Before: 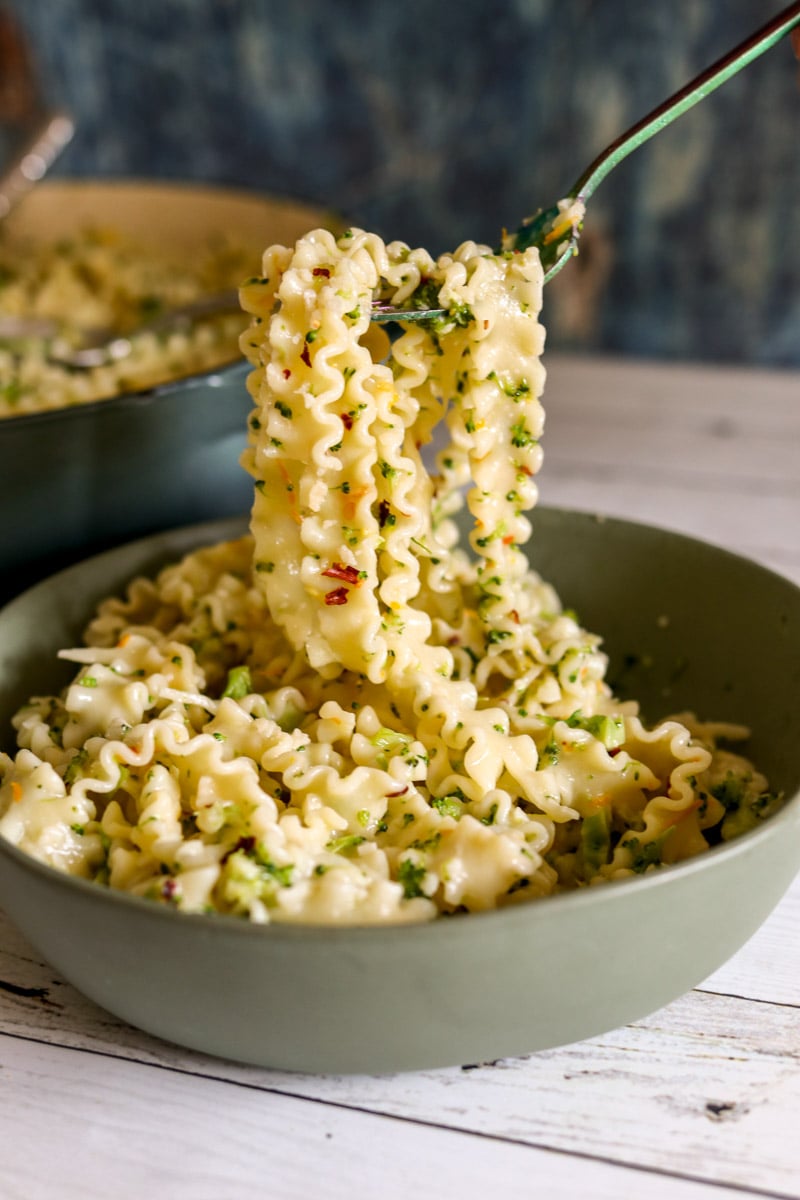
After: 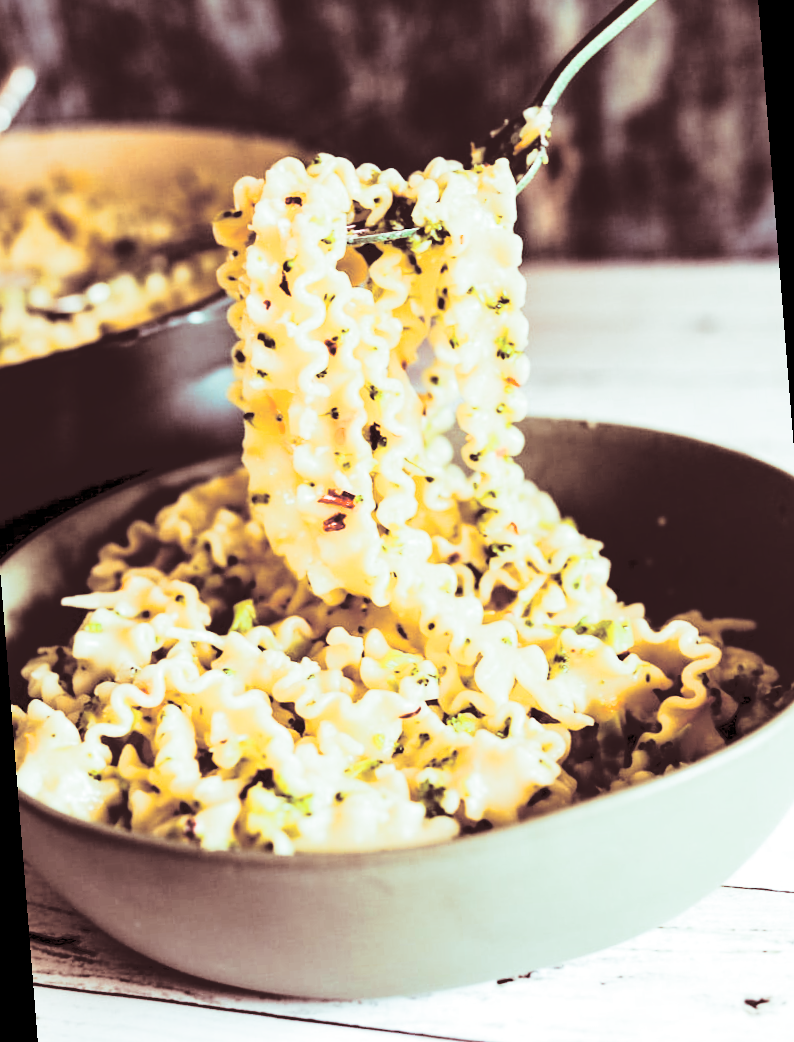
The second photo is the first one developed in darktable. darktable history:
rotate and perspective: rotation -4.57°, crop left 0.054, crop right 0.944, crop top 0.087, crop bottom 0.914
tone curve: curves: ch0 [(0, 0) (0.003, 0.139) (0.011, 0.14) (0.025, 0.138) (0.044, 0.14) (0.069, 0.149) (0.1, 0.161) (0.136, 0.179) (0.177, 0.203) (0.224, 0.245) (0.277, 0.302) (0.335, 0.382) (0.399, 0.461) (0.468, 0.546) (0.543, 0.614) (0.623, 0.687) (0.709, 0.758) (0.801, 0.84) (0.898, 0.912) (1, 1)], preserve colors none
rgb curve: curves: ch0 [(0, 0) (0.21, 0.15) (0.24, 0.21) (0.5, 0.75) (0.75, 0.96) (0.89, 0.99) (1, 1)]; ch1 [(0, 0.02) (0.21, 0.13) (0.25, 0.2) (0.5, 0.67) (0.75, 0.9) (0.89, 0.97) (1, 1)]; ch2 [(0, 0.02) (0.21, 0.13) (0.25, 0.2) (0.5, 0.67) (0.75, 0.9) (0.89, 0.97) (1, 1)], compensate middle gray true
split-toning: shadows › saturation 0.3, highlights › hue 180°, highlights › saturation 0.3, compress 0%
